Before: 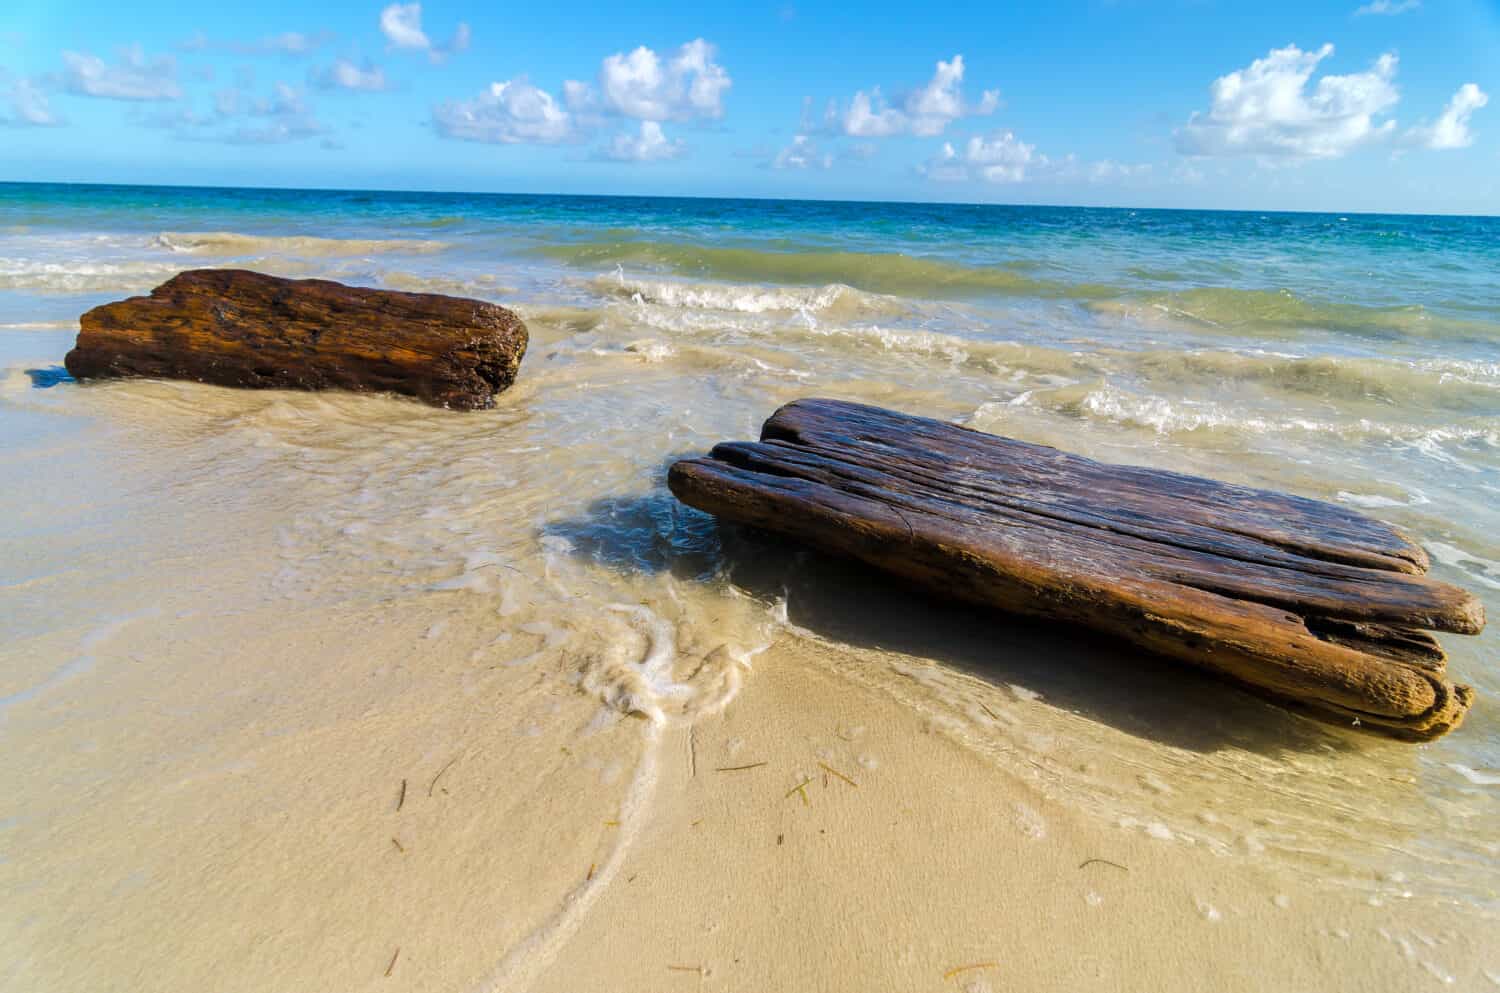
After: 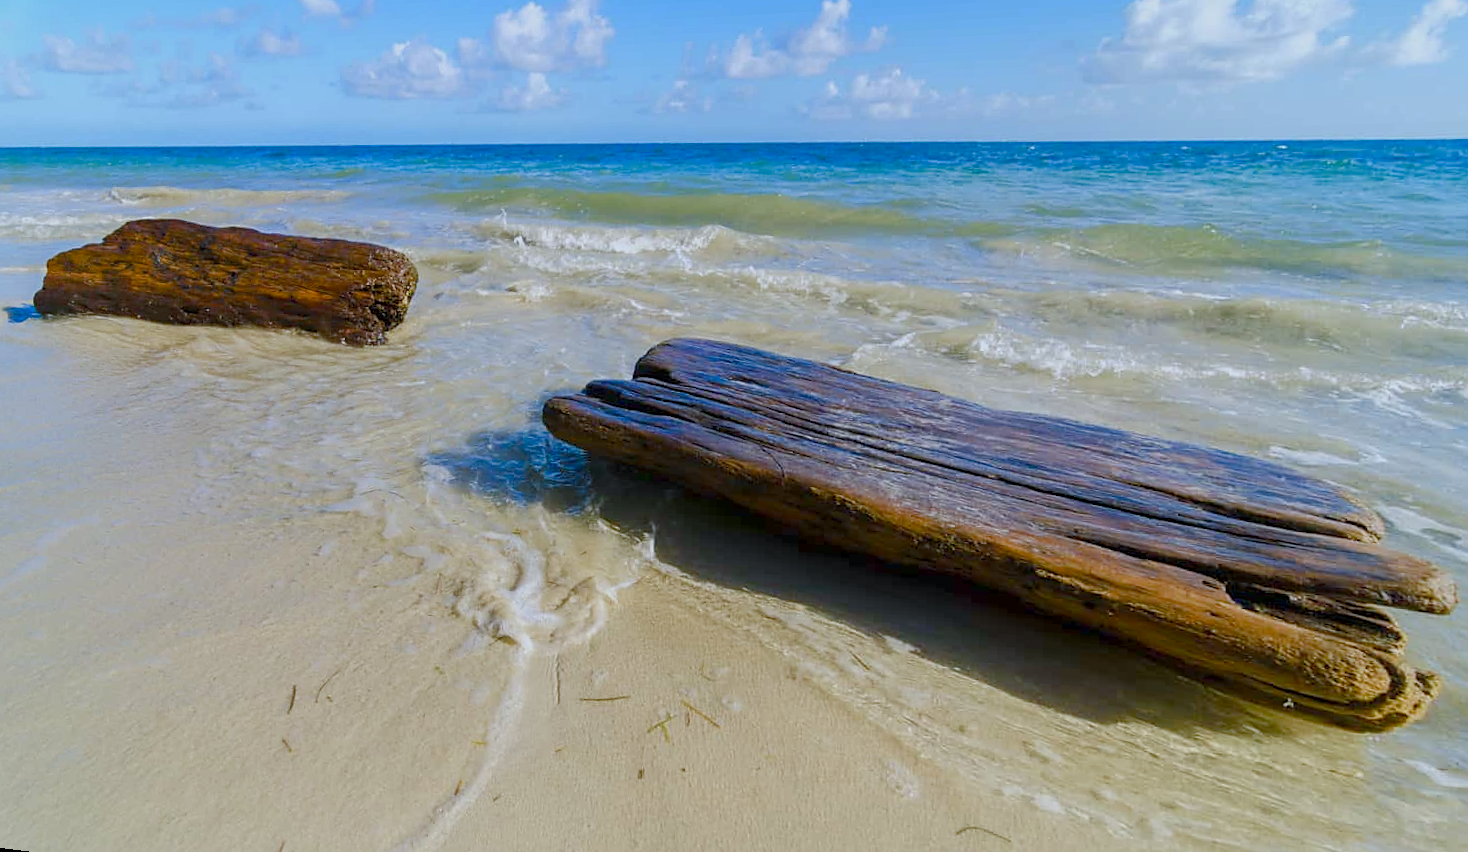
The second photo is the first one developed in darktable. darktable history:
color balance rgb: shadows lift › chroma 1%, shadows lift › hue 113°, highlights gain › chroma 0.2%, highlights gain › hue 333°, perceptual saturation grading › global saturation 20%, perceptual saturation grading › highlights -50%, perceptual saturation grading › shadows 25%, contrast -20%
rotate and perspective: rotation 1.69°, lens shift (vertical) -0.023, lens shift (horizontal) -0.291, crop left 0.025, crop right 0.988, crop top 0.092, crop bottom 0.842
sharpen: radius 1.864, amount 0.398, threshold 1.271
white balance: red 0.924, blue 1.095
